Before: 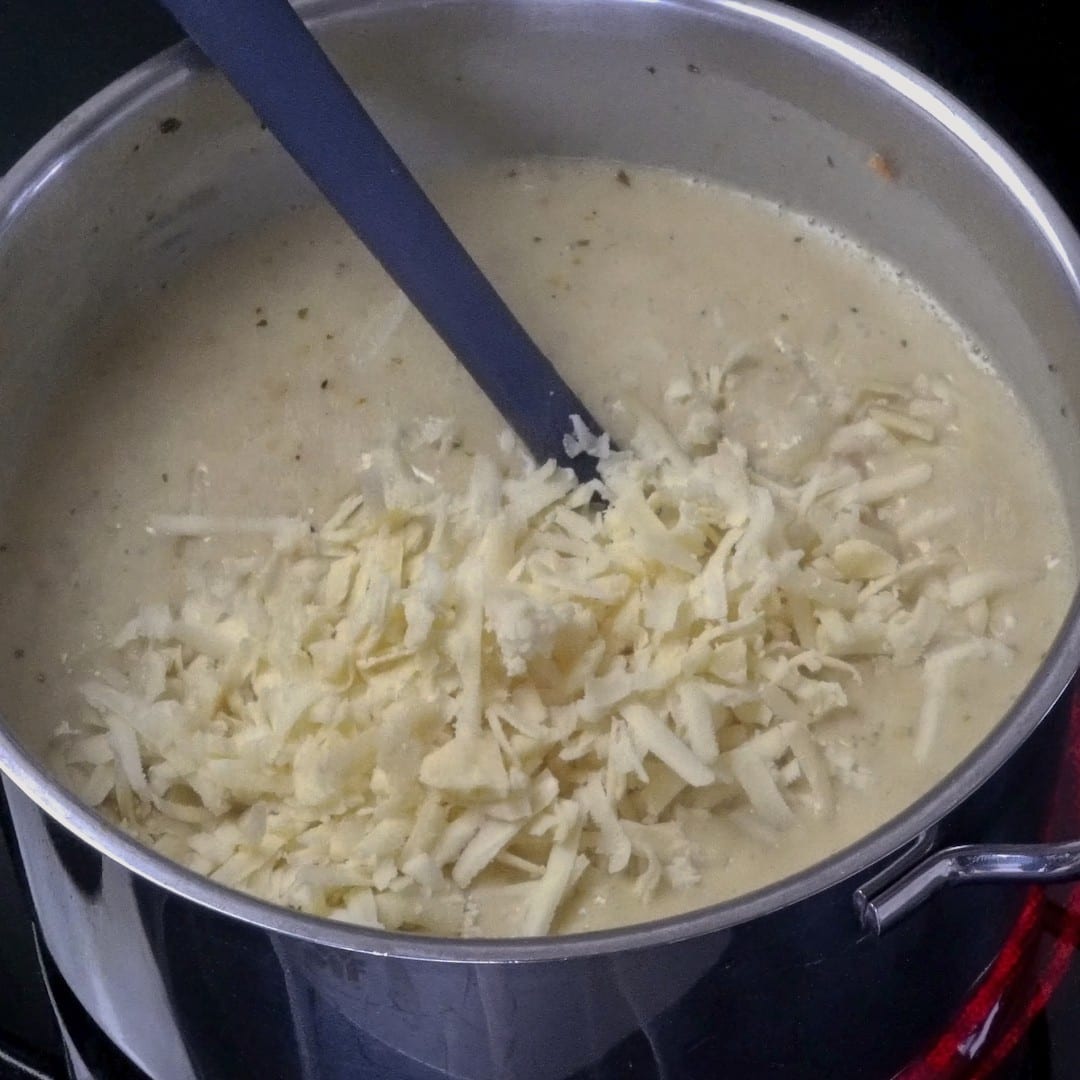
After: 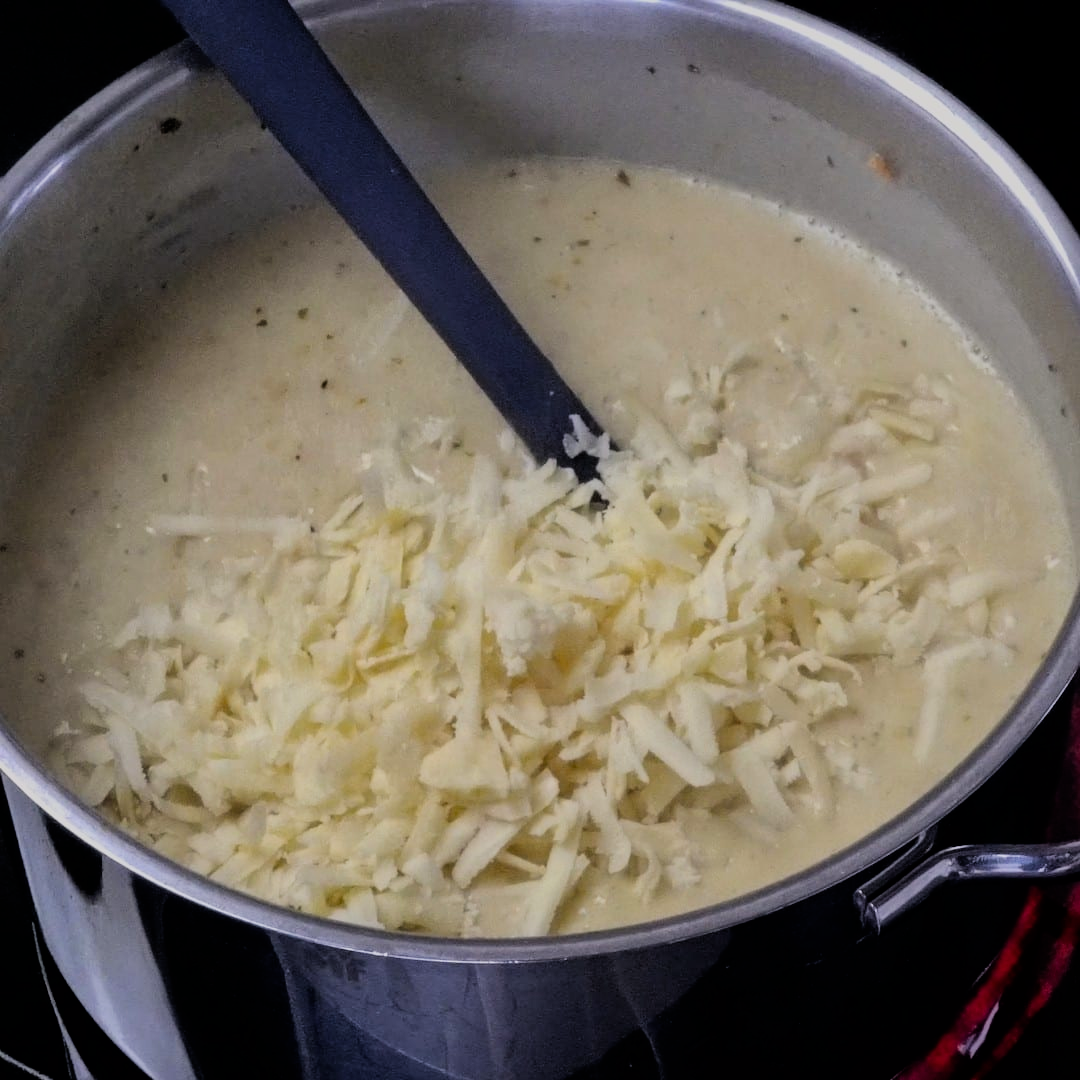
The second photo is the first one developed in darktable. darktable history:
color balance: output saturation 120%
filmic rgb: black relative exposure -5 EV, hardness 2.88, contrast 1.2, highlights saturation mix -30%
